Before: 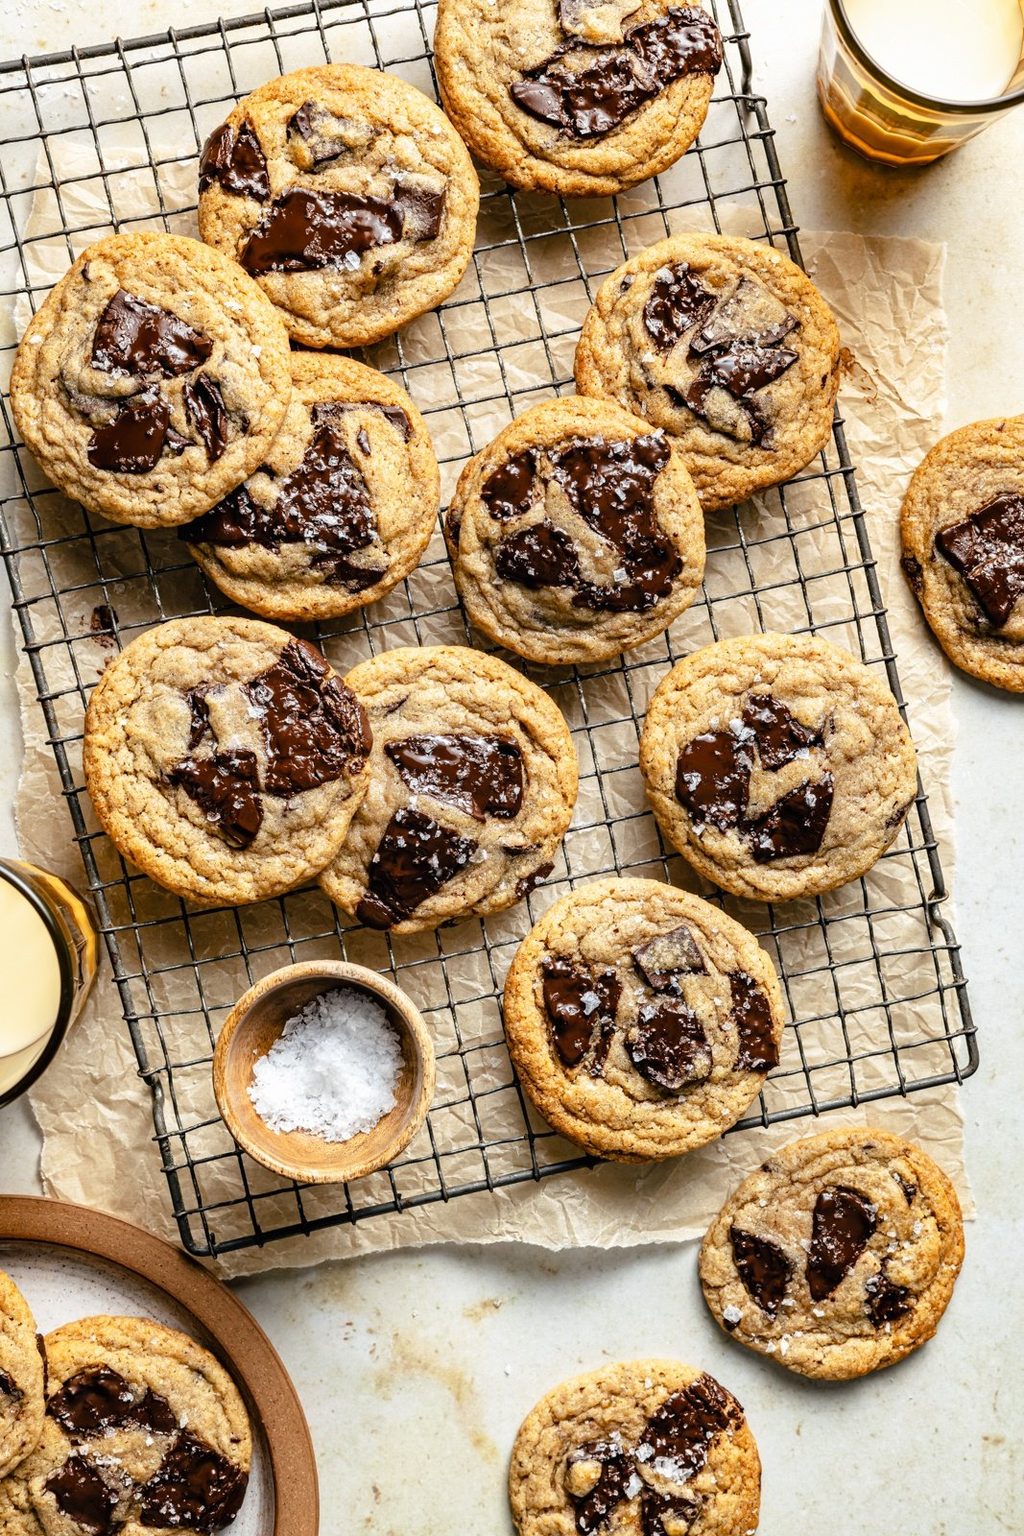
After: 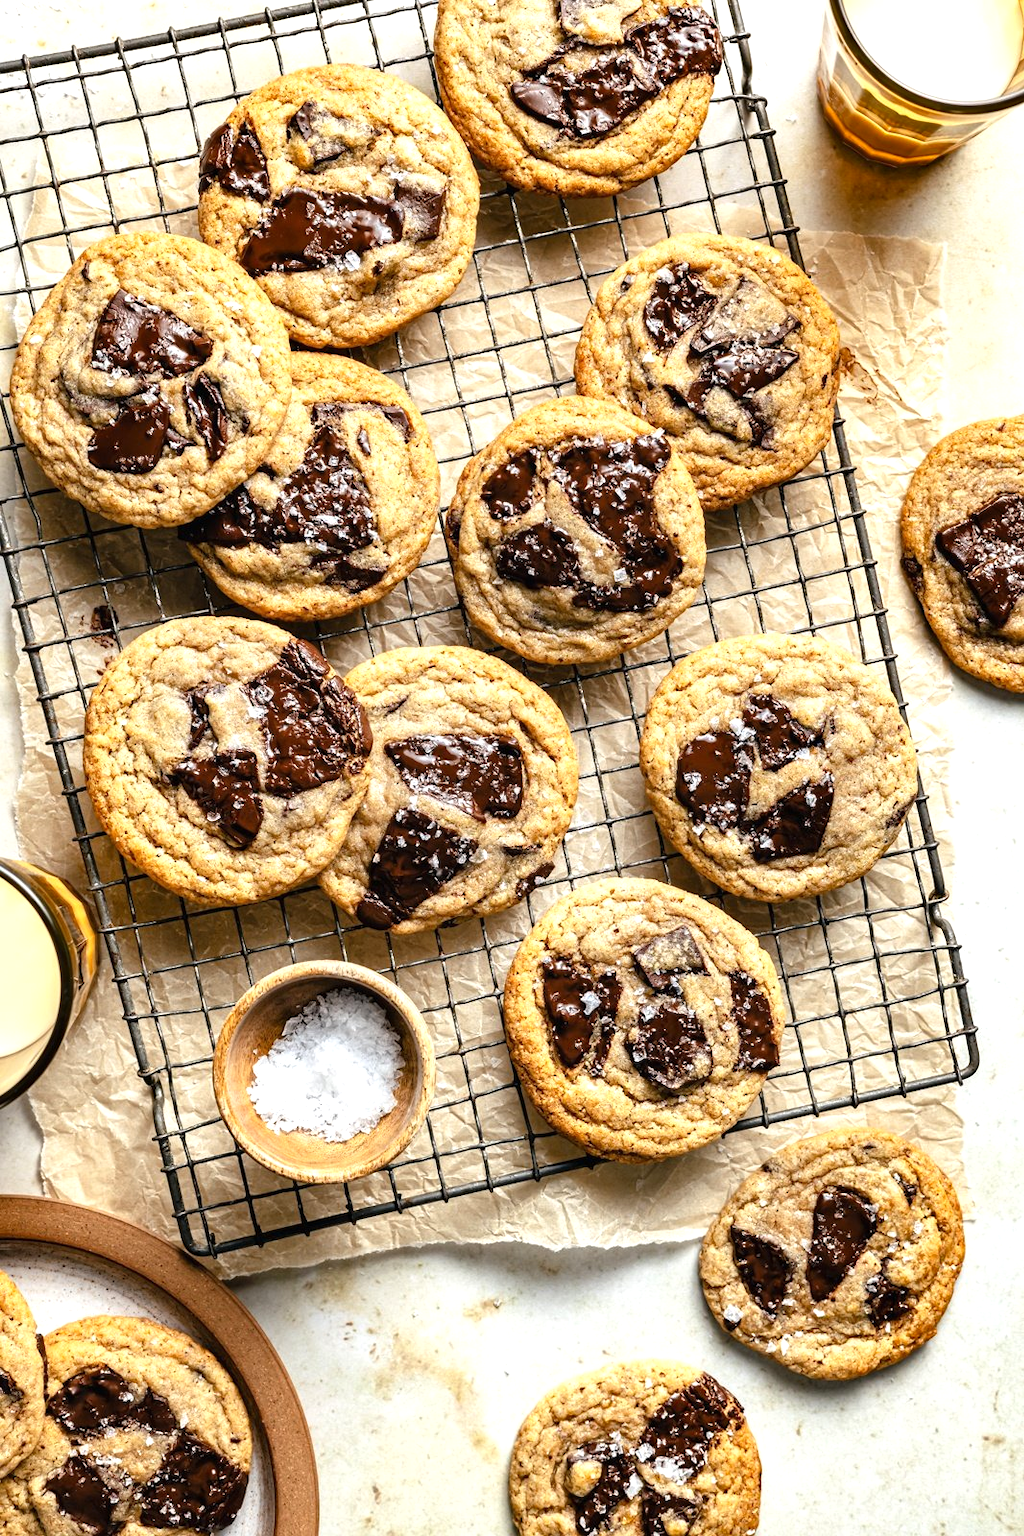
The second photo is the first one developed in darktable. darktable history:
exposure: black level correction 0, exposure 0.4 EV, compensate exposure bias true, compensate highlight preservation false
shadows and highlights: shadows 37.27, highlights -28.18, soften with gaussian
tone equalizer: on, module defaults
